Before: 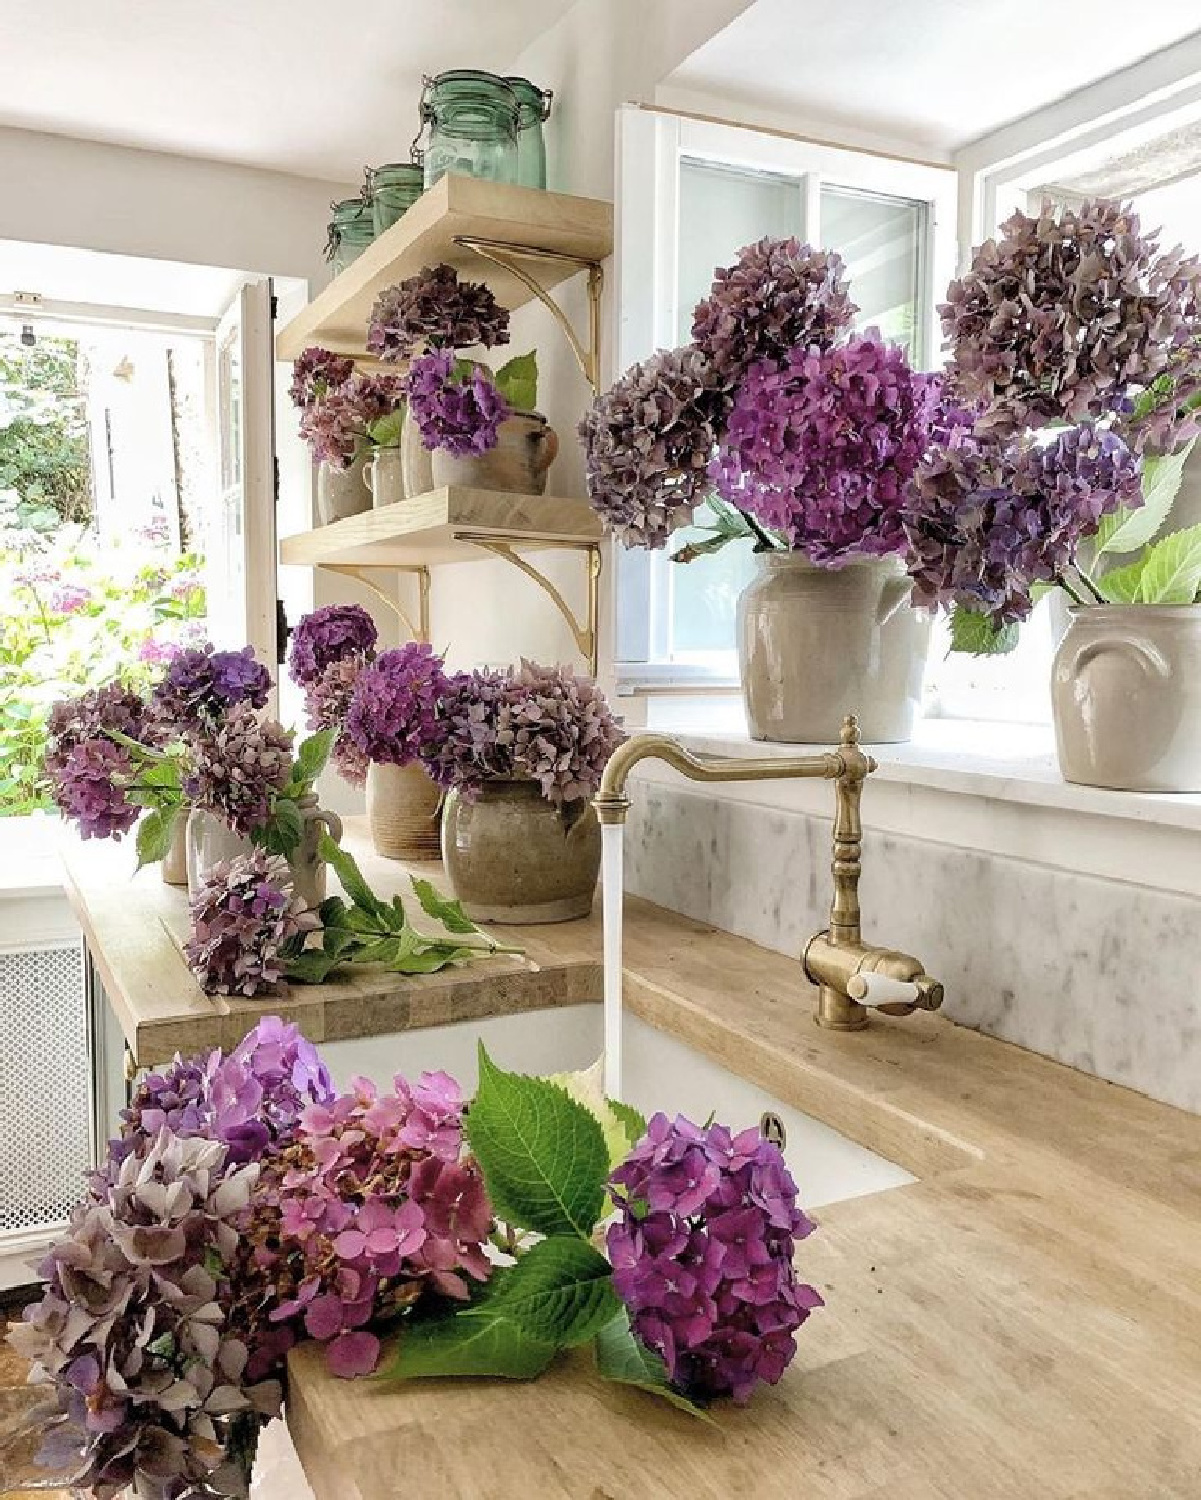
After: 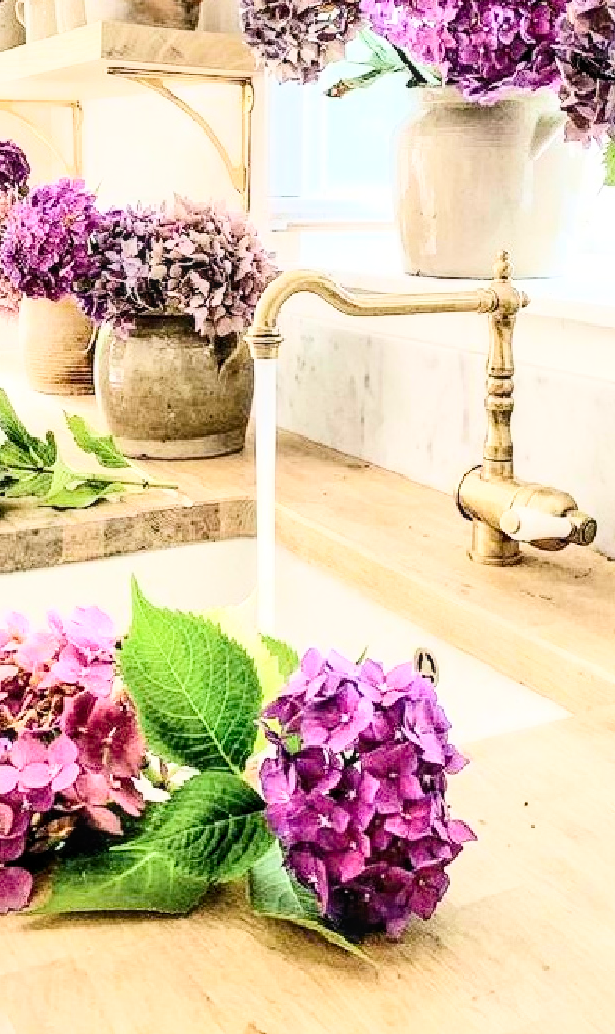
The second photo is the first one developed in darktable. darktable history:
local contrast: on, module defaults
filmic rgb: black relative exposure -7.74 EV, white relative exposure 4.38 EV, hardness 3.75, latitude 38.87%, contrast 0.973, highlights saturation mix 9.24%, shadows ↔ highlights balance 4.89%
contrast brightness saturation: contrast 0.404, brightness 0.099, saturation 0.209
crop and rotate: left 28.902%, top 31.036%, right 19.808%
exposure: black level correction 0, exposure 1.38 EV, compensate highlight preservation false
